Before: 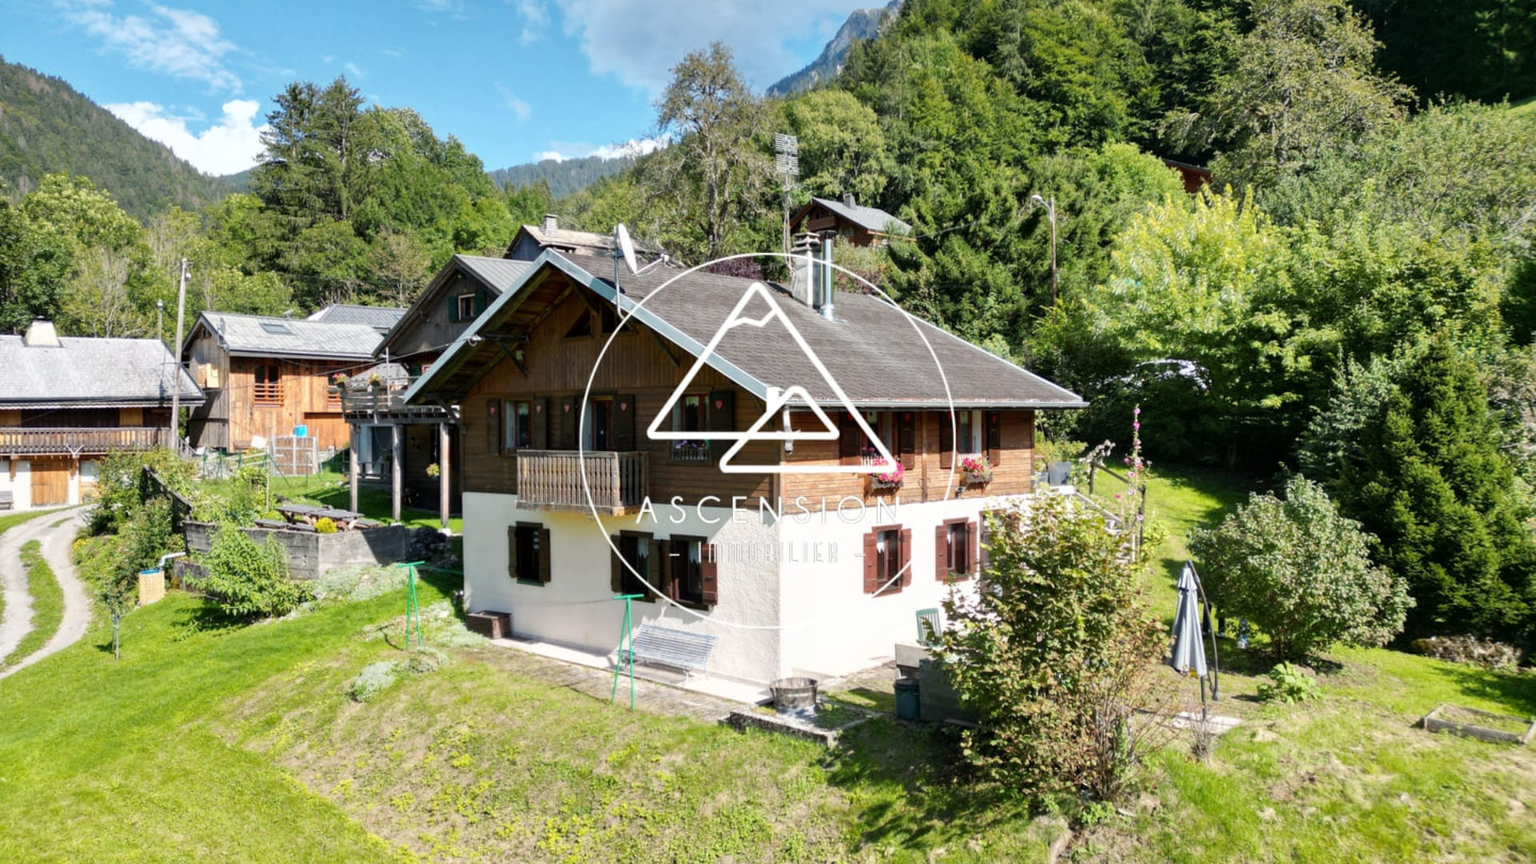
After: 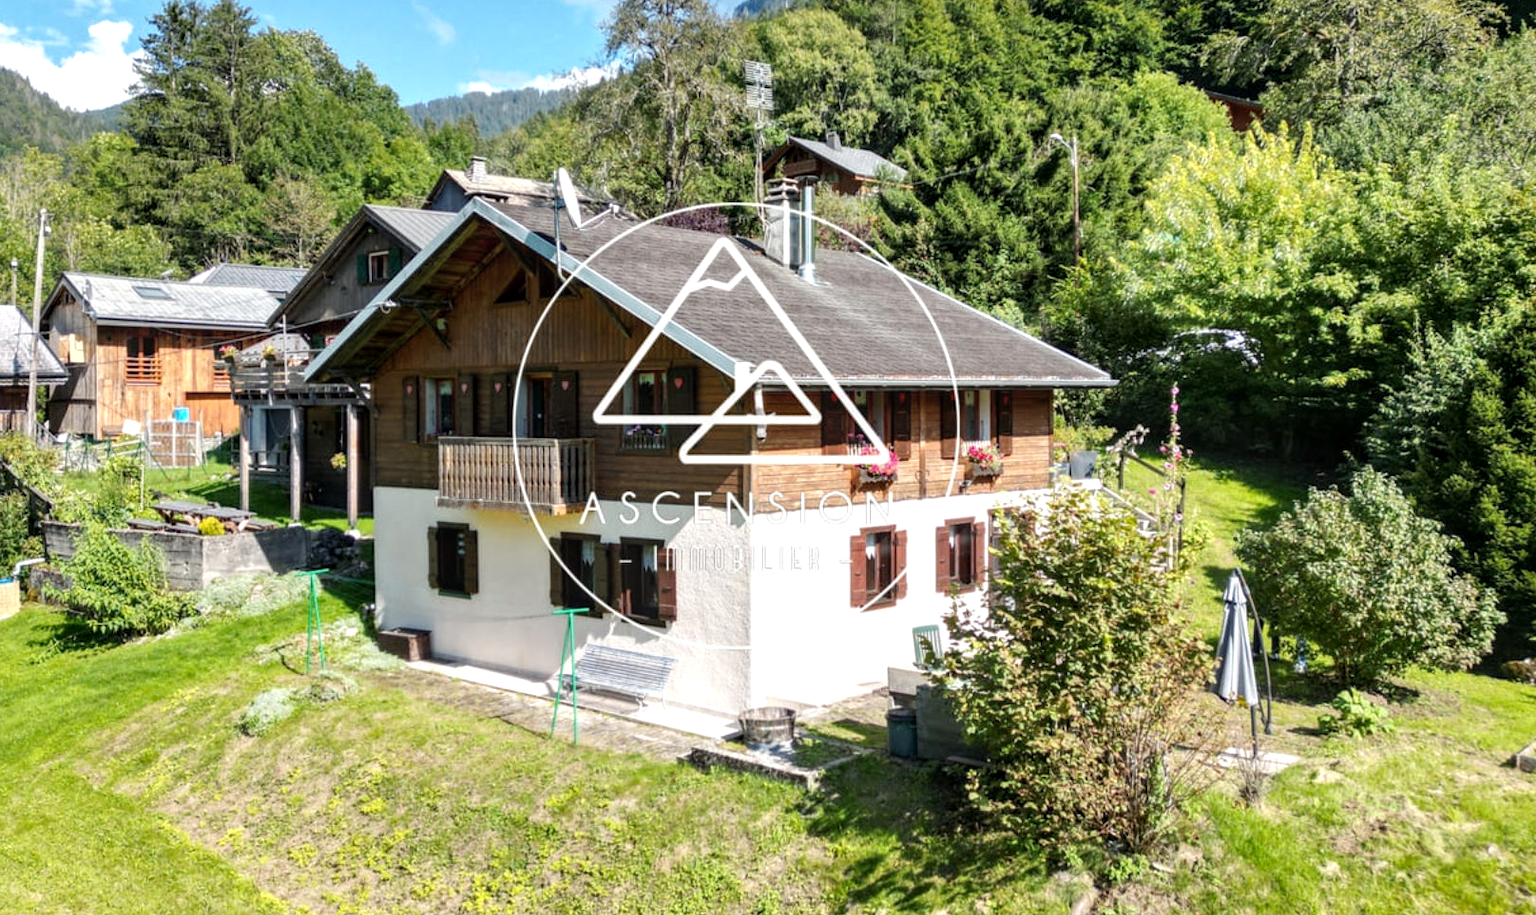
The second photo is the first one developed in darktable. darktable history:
exposure: exposure 0.203 EV, compensate highlight preservation false
crop and rotate: left 9.643%, top 9.544%, right 6.155%, bottom 1.282%
local contrast: on, module defaults
